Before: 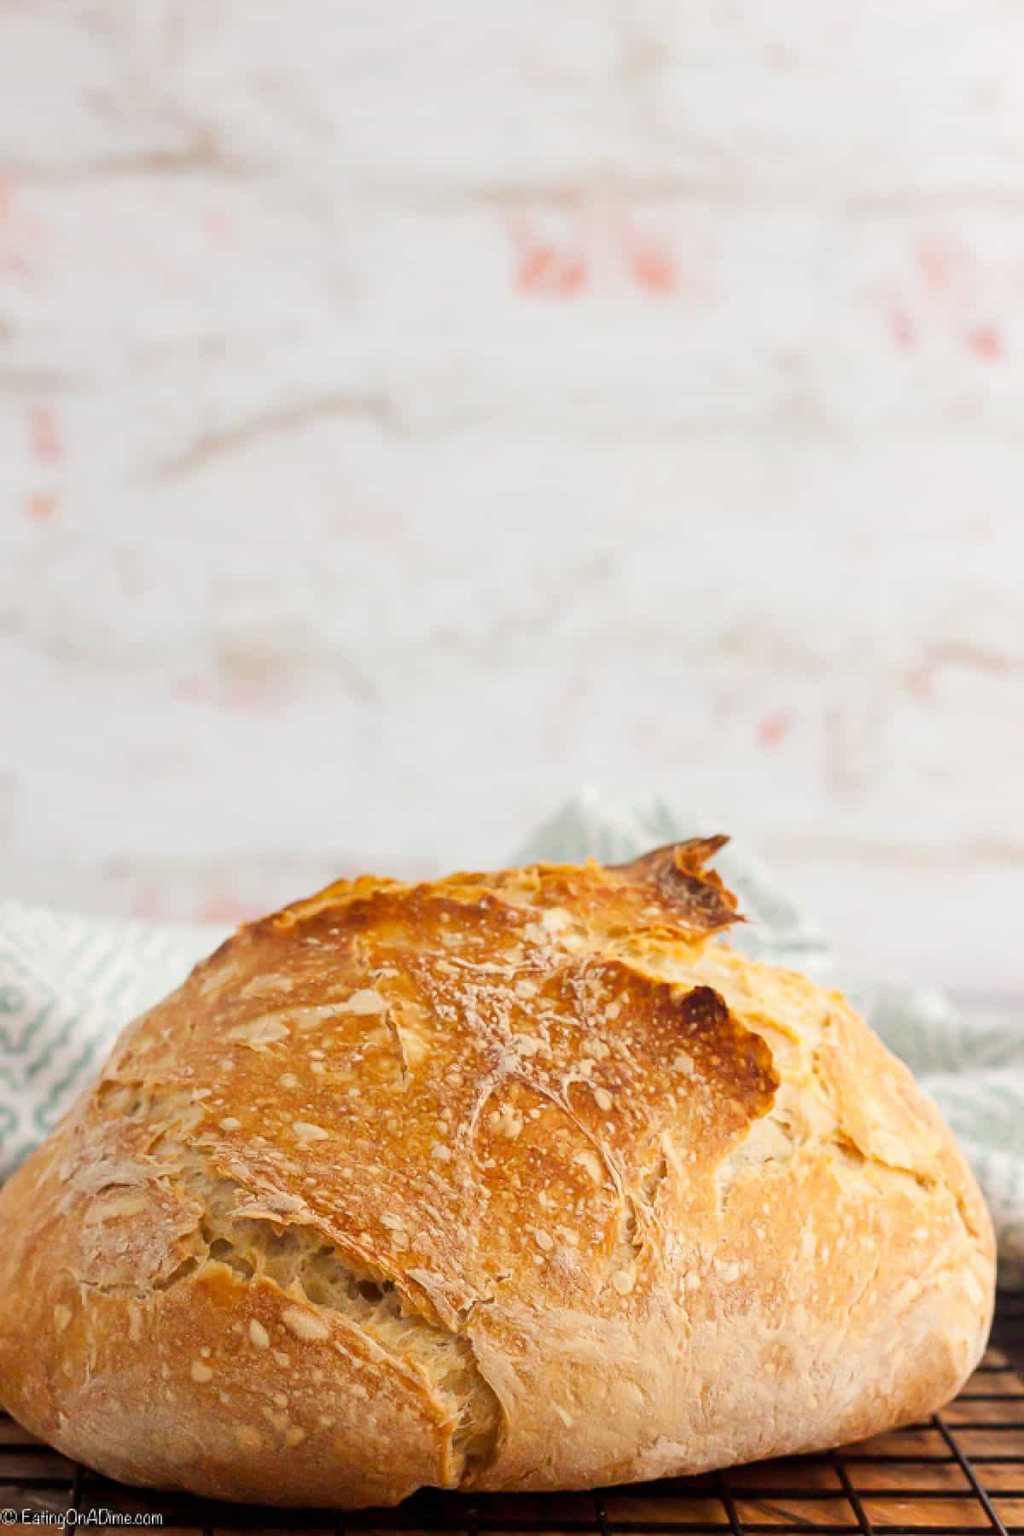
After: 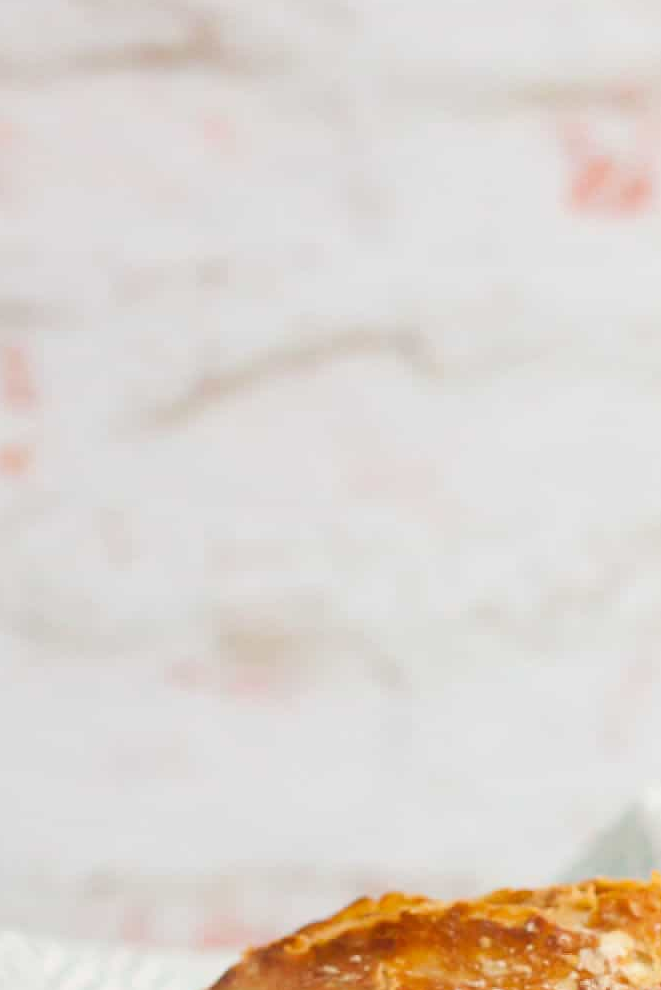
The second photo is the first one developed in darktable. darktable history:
crop and rotate: left 3.042%, top 7.429%, right 41.825%, bottom 37.519%
